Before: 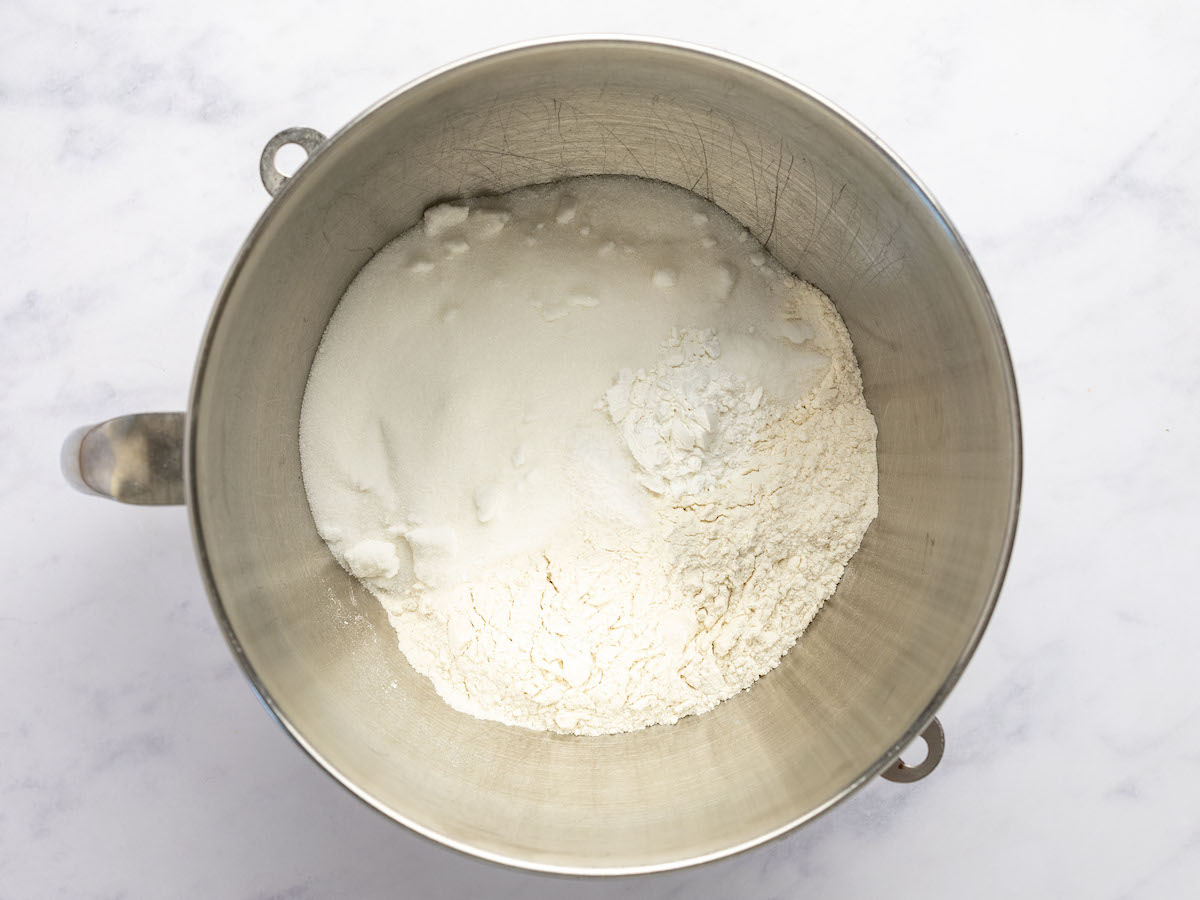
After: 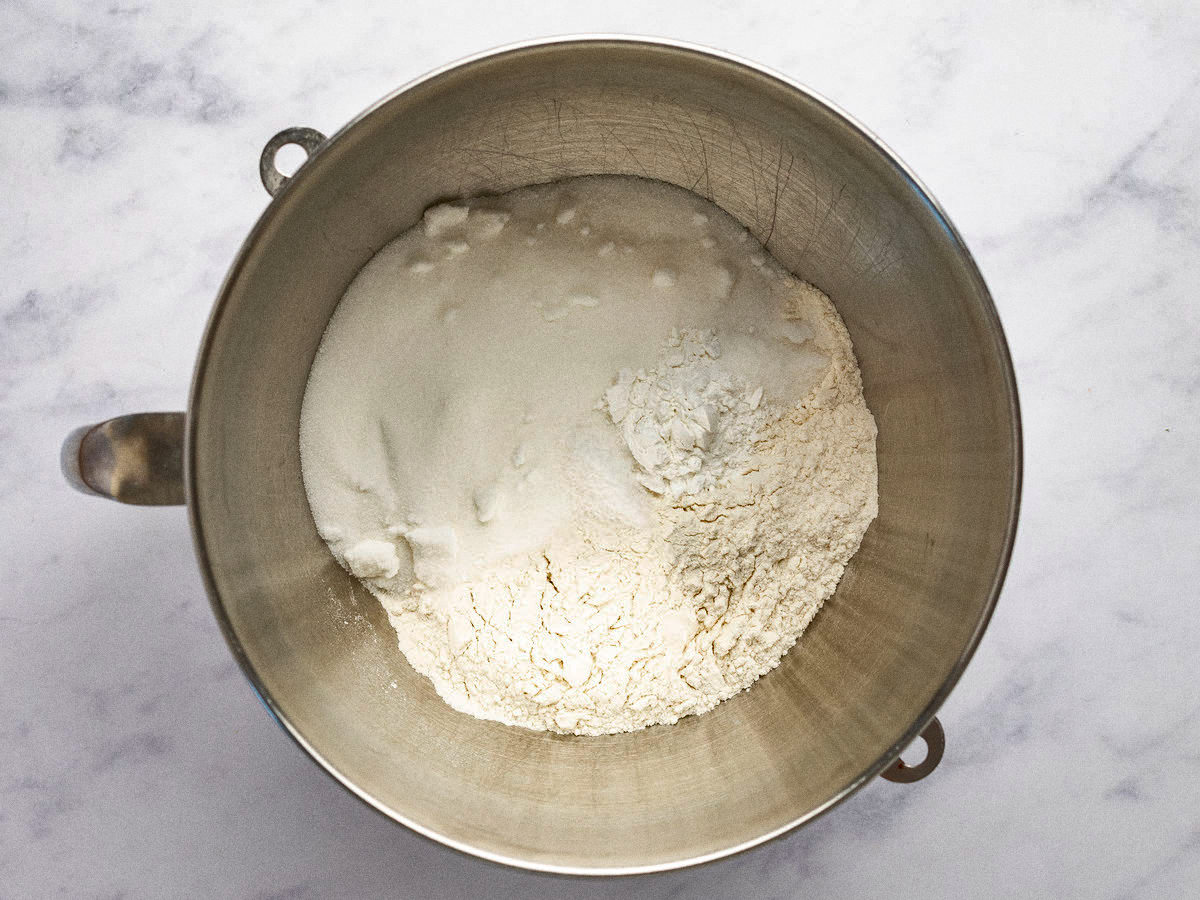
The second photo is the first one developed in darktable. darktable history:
shadows and highlights: shadows 30.63, highlights -63.22, shadows color adjustment 98%, highlights color adjustment 58.61%, soften with gaussian
grain: on, module defaults
